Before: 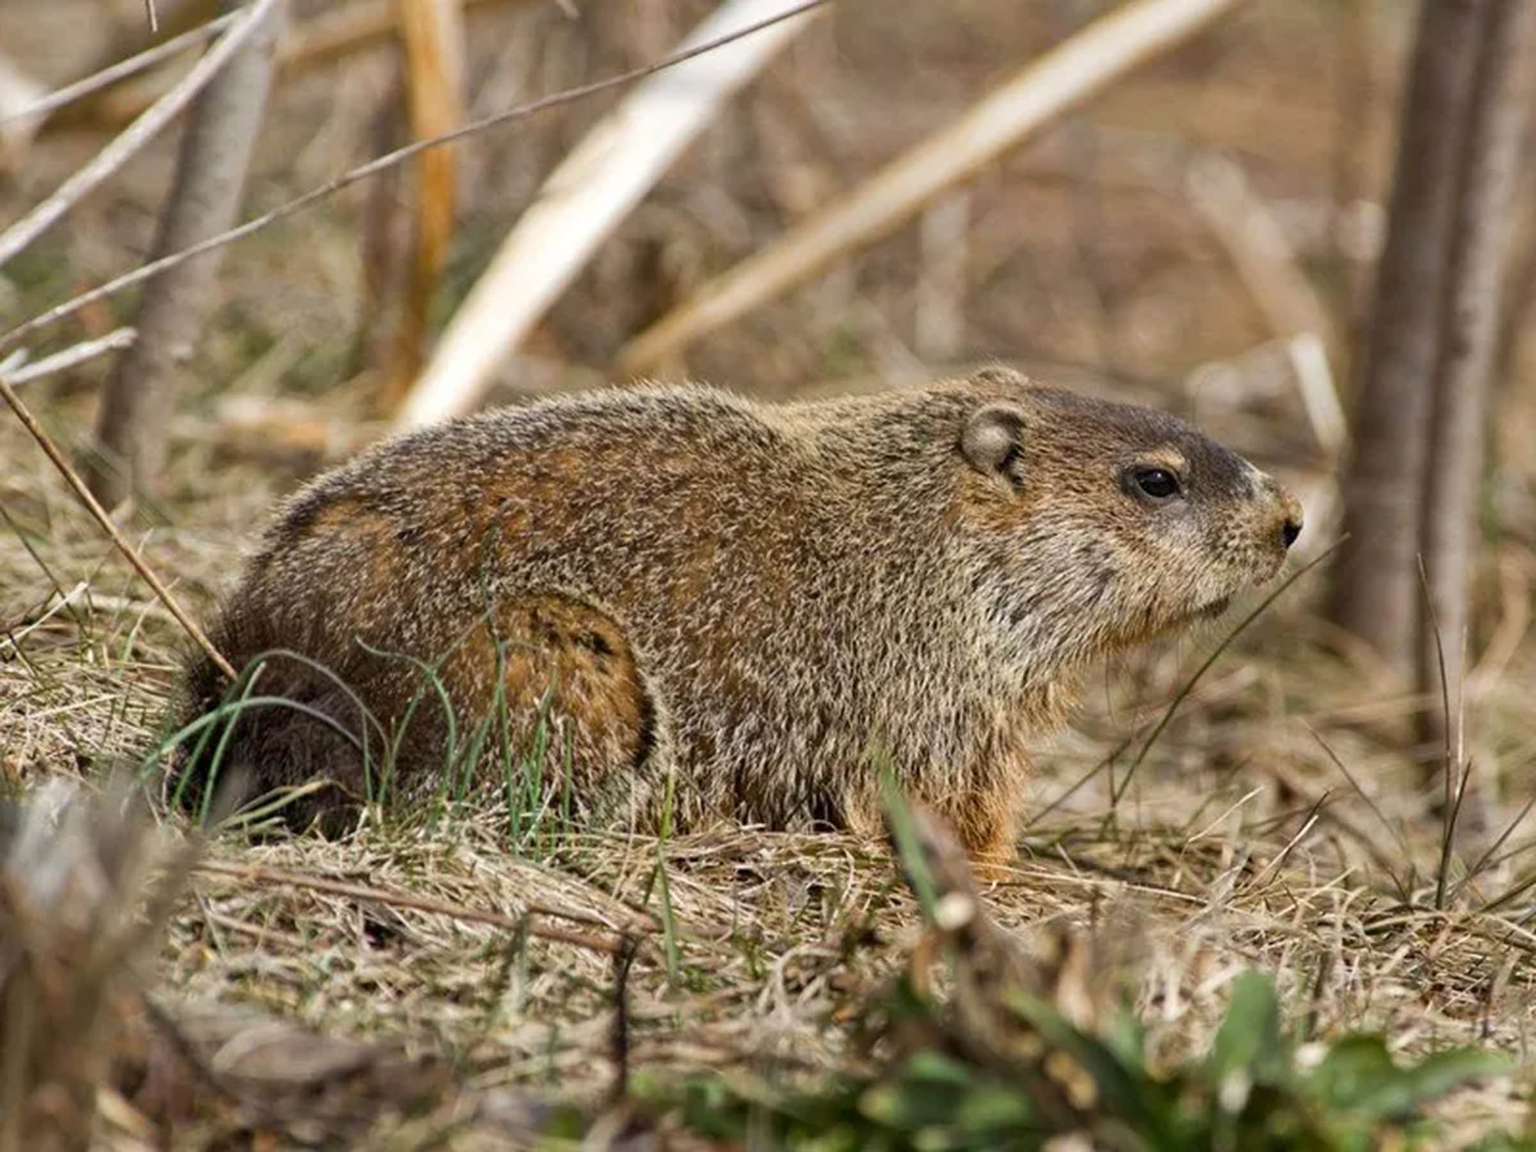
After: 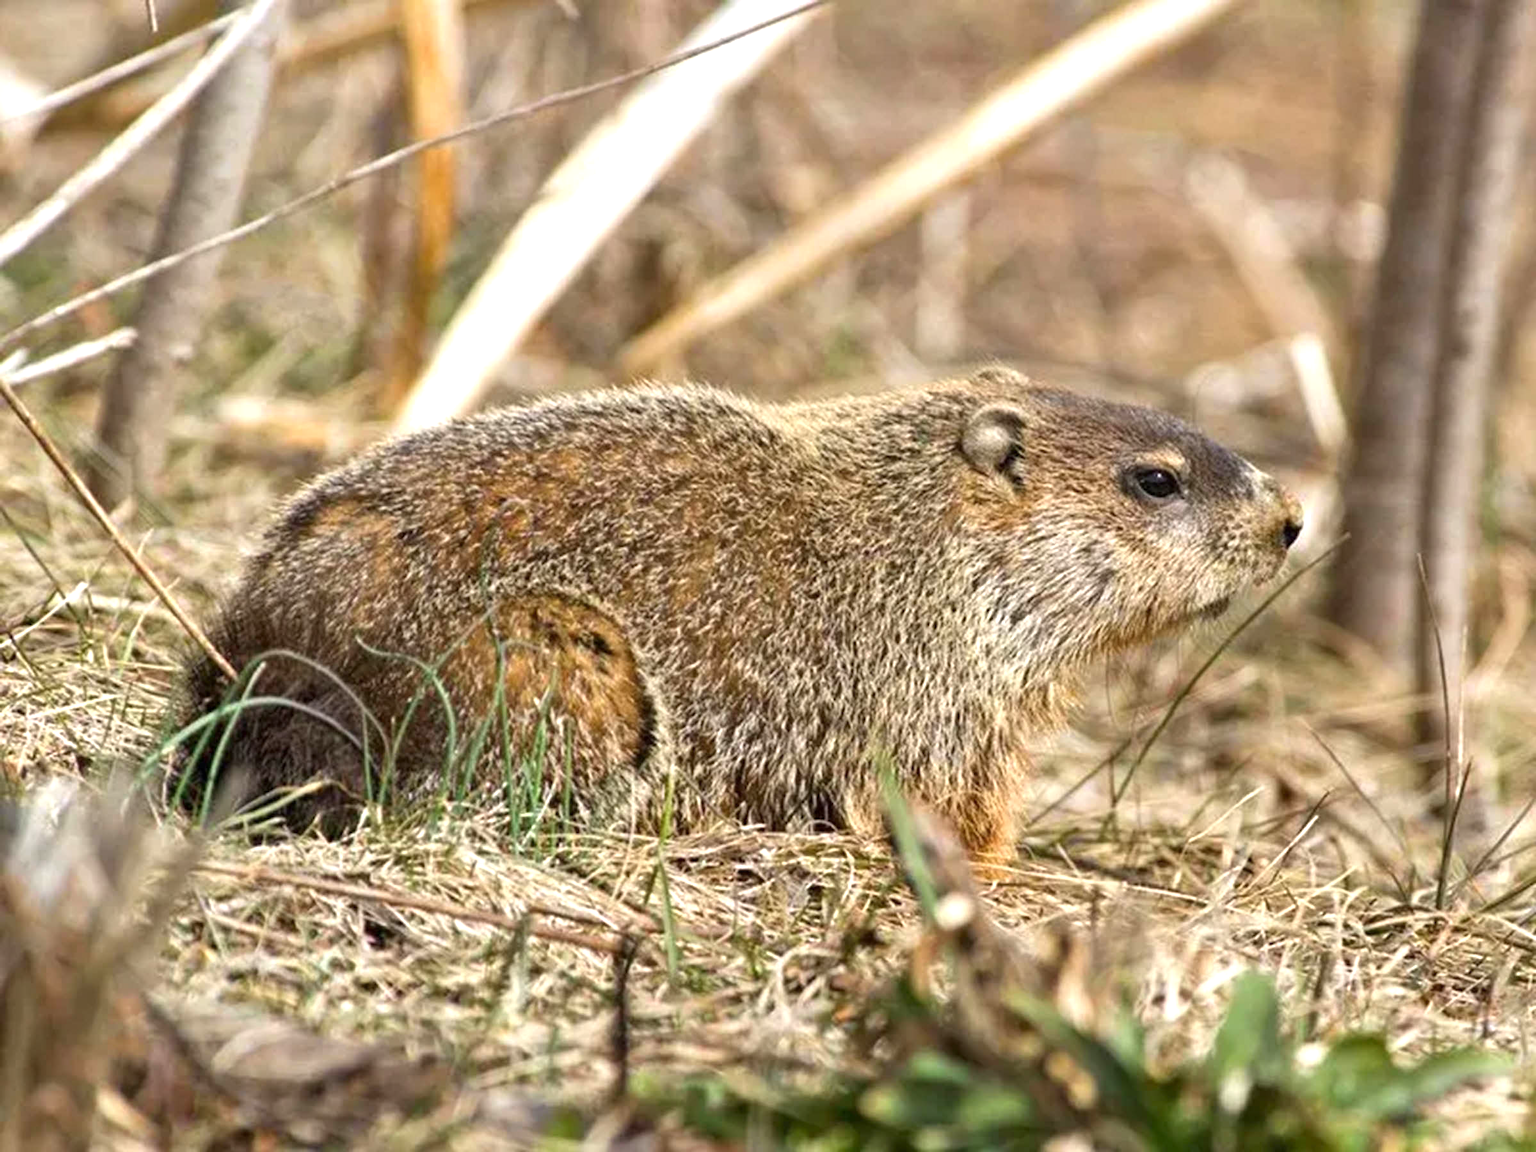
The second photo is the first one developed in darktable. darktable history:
exposure: exposure 0.756 EV, compensate highlight preservation false
